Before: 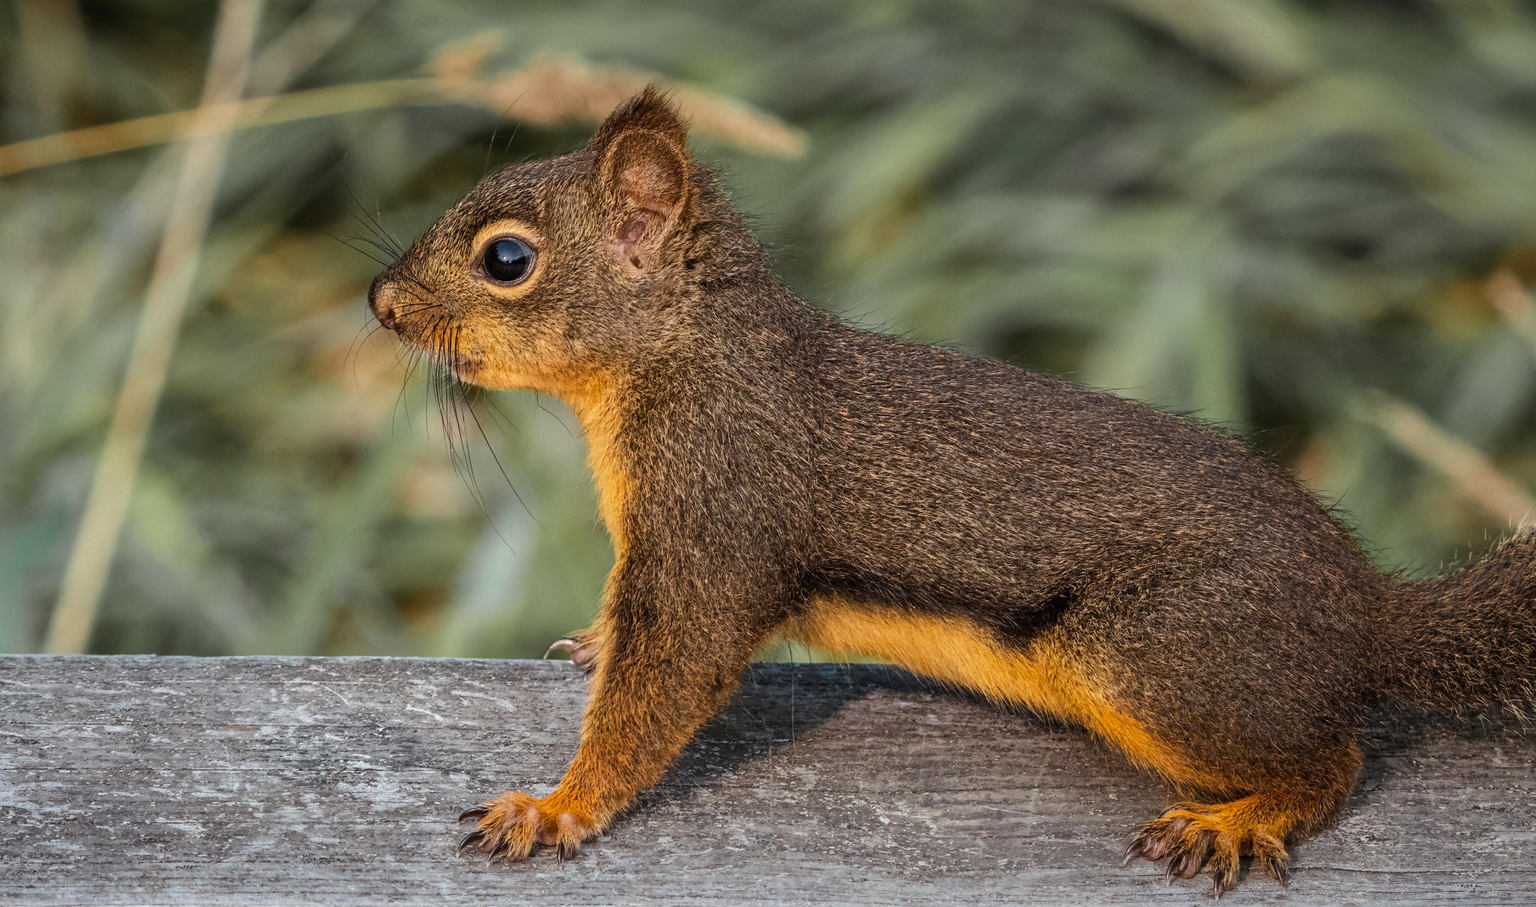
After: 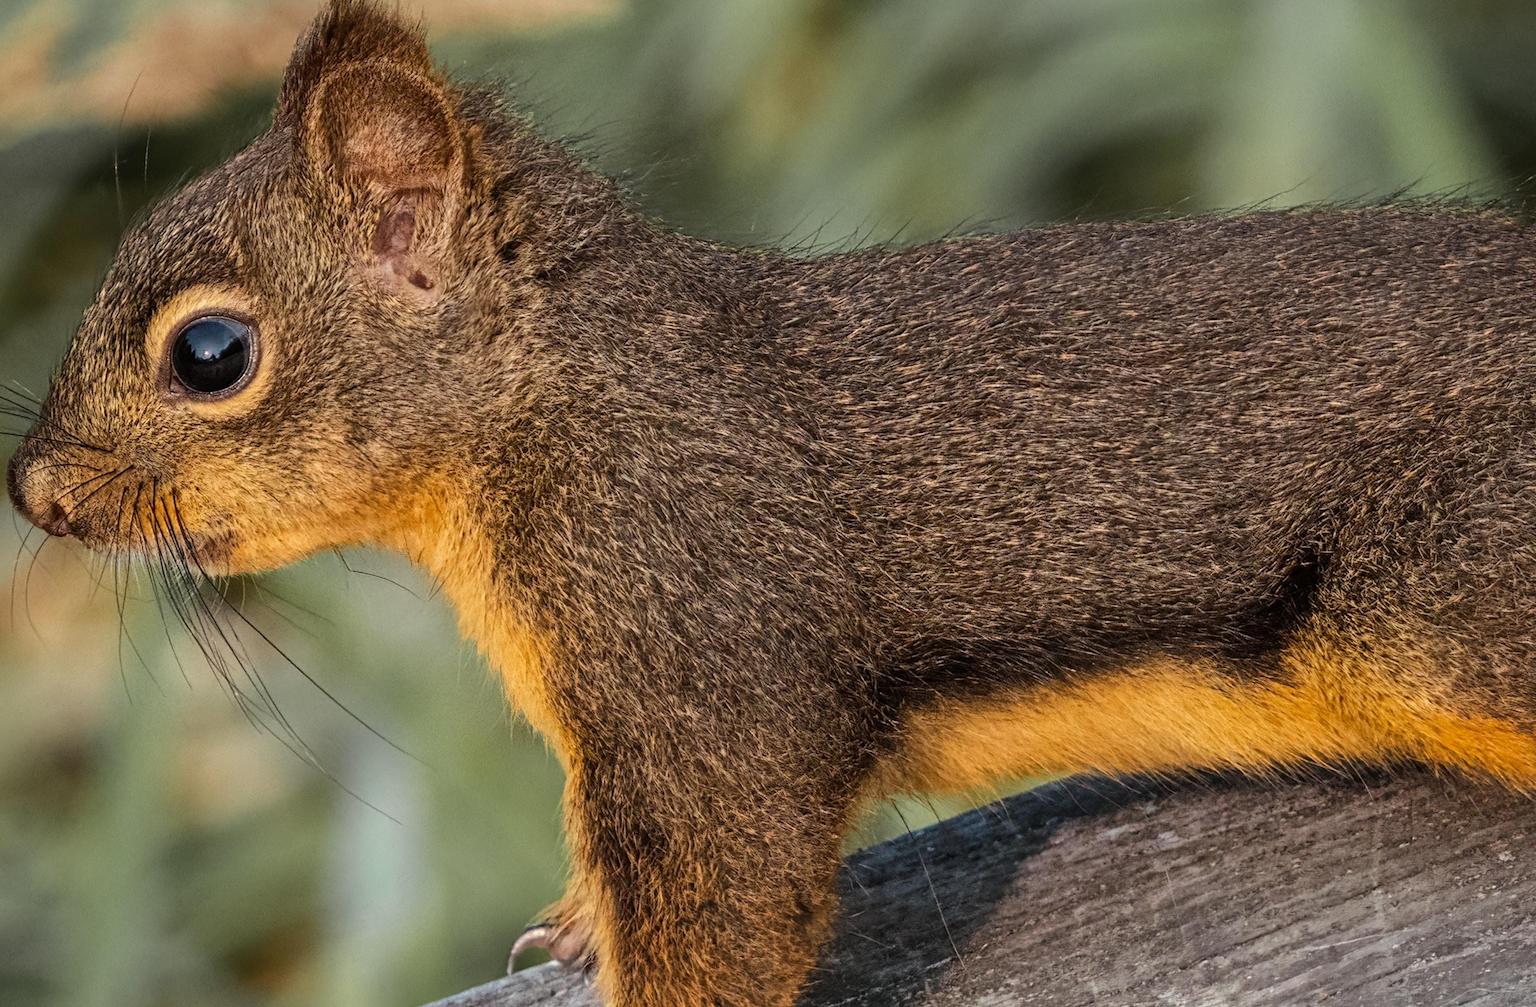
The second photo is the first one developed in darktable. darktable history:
crop and rotate: angle 20.34°, left 6.766%, right 4.228%, bottom 1.116%
